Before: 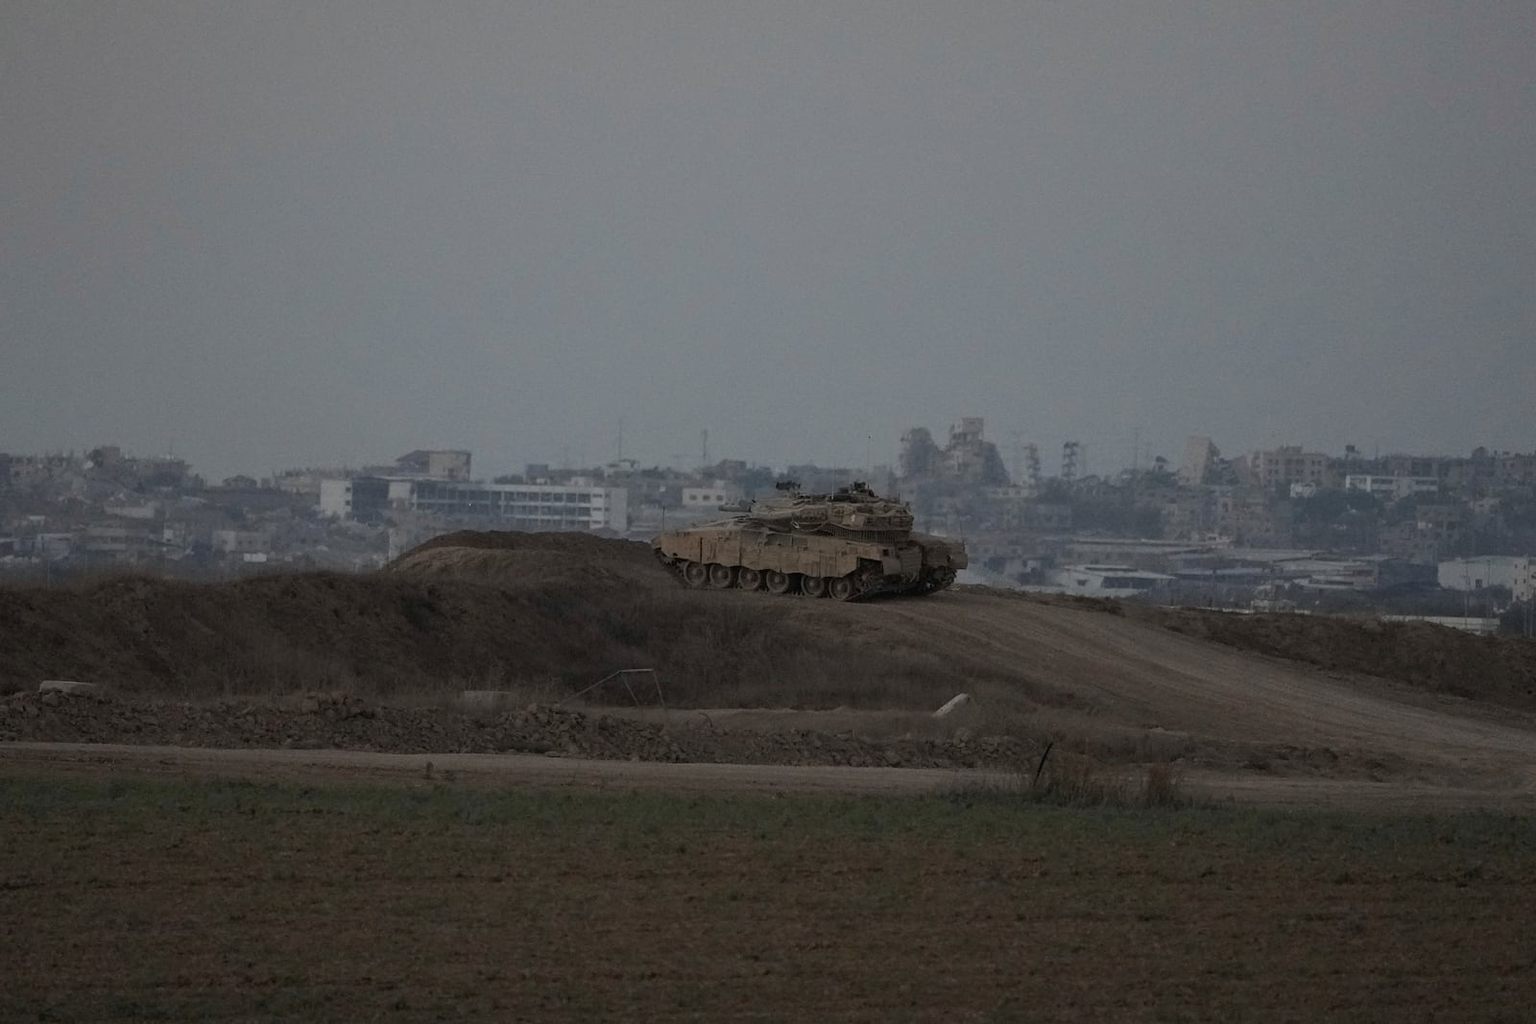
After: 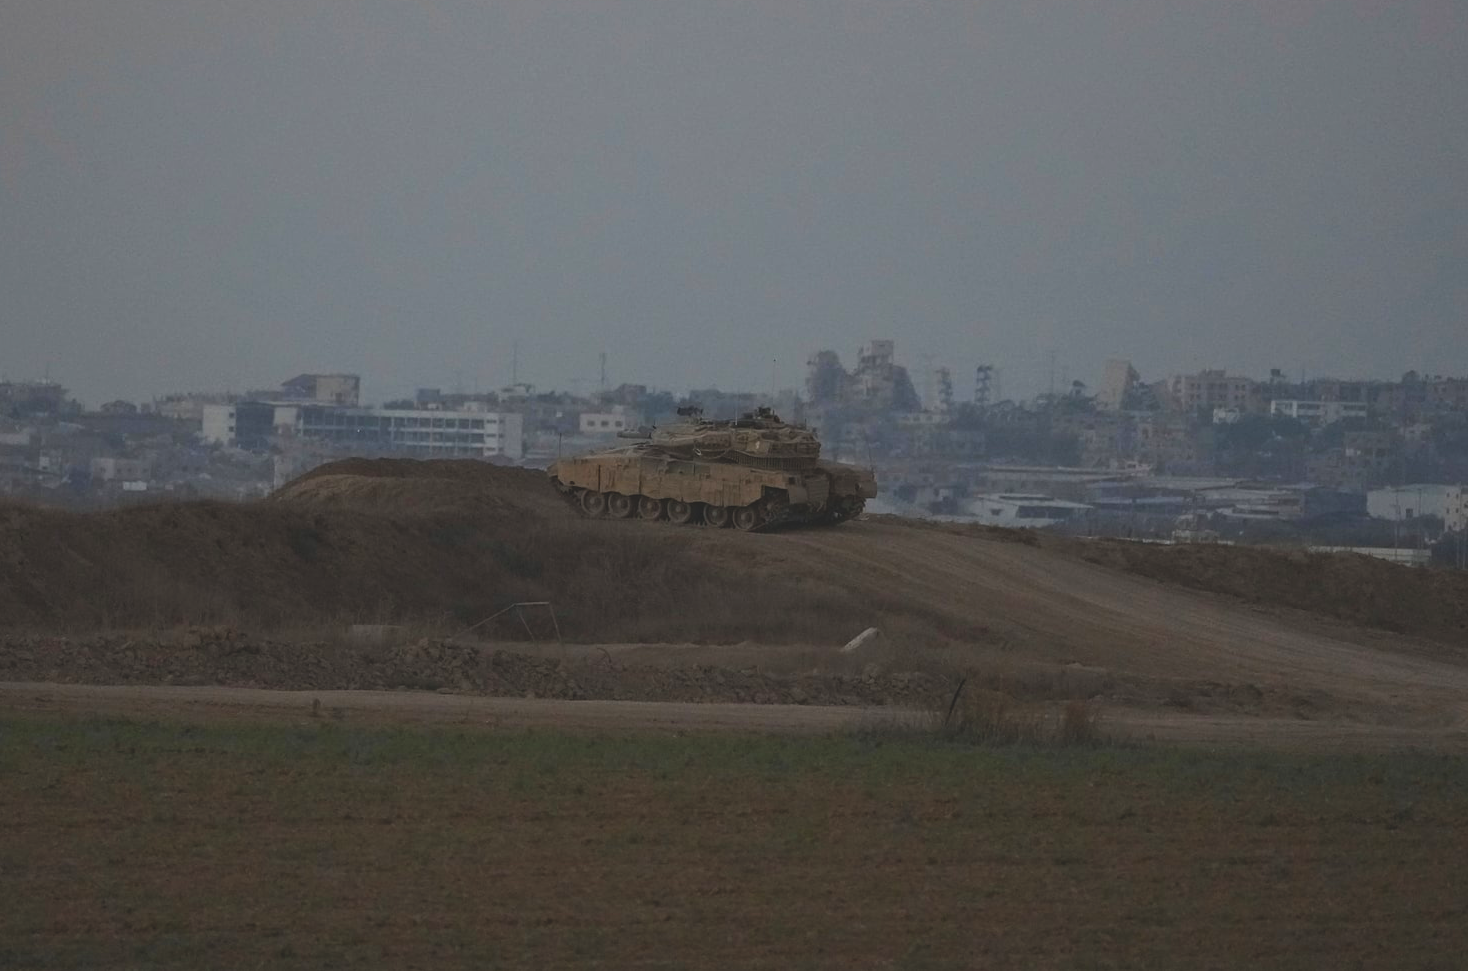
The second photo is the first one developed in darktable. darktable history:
crop and rotate: left 8.217%, top 8.982%
tone curve: curves: ch0 [(0, 0) (0.003, 0.051) (0.011, 0.054) (0.025, 0.056) (0.044, 0.07) (0.069, 0.092) (0.1, 0.119) (0.136, 0.149) (0.177, 0.189) (0.224, 0.231) (0.277, 0.278) (0.335, 0.329) (0.399, 0.386) (0.468, 0.454) (0.543, 0.524) (0.623, 0.603) (0.709, 0.687) (0.801, 0.776) (0.898, 0.878) (1, 1)], preserve colors none
color balance rgb: global offset › luminance 1.486%, linear chroma grading › global chroma 9.876%, perceptual saturation grading › global saturation 20%, perceptual saturation grading › highlights -24.843%, perceptual saturation grading › shadows 49.771%
